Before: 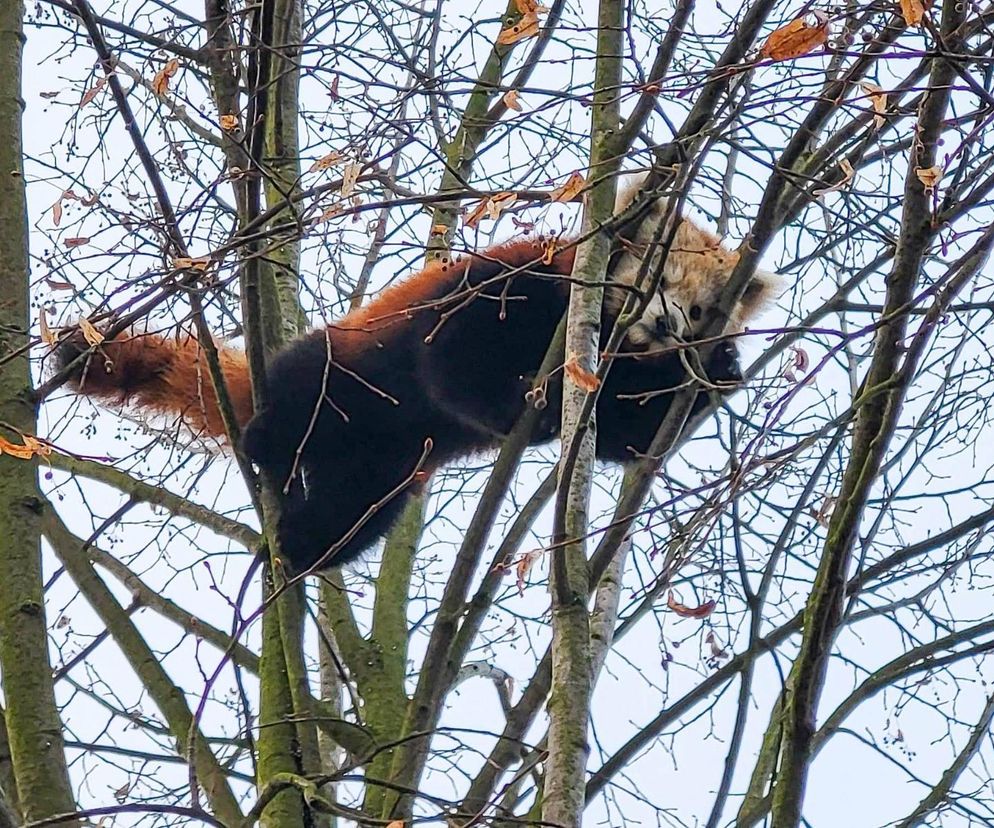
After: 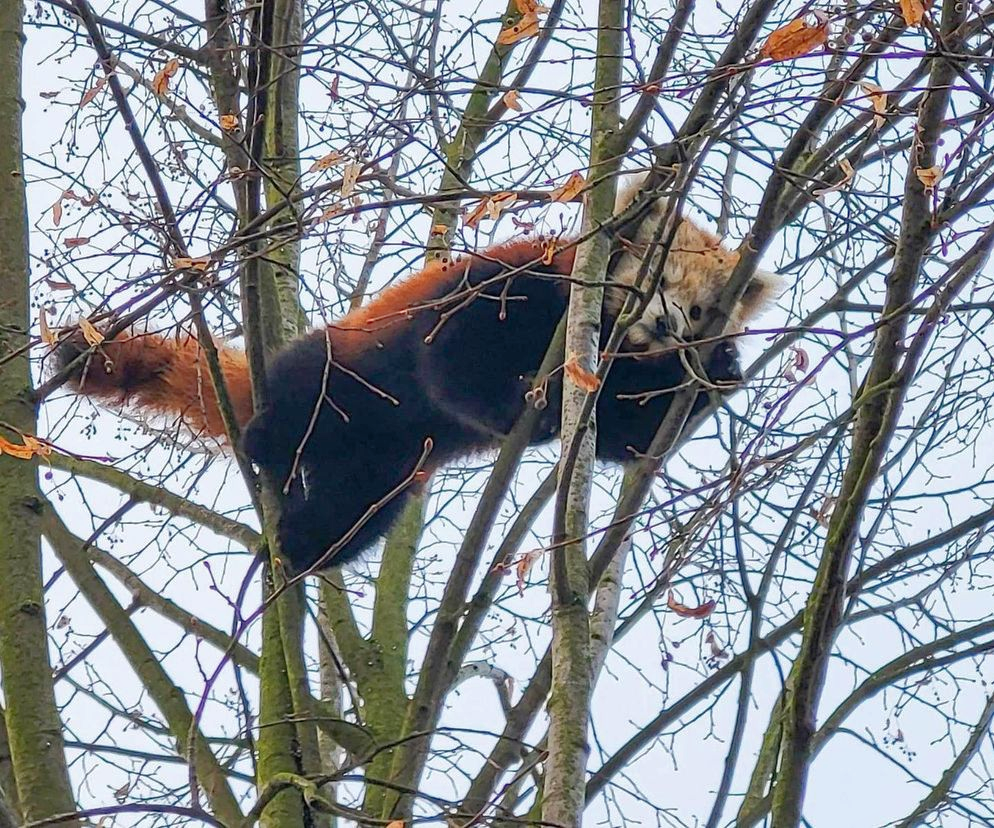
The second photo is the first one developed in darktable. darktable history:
shadows and highlights: on, module defaults
tone curve: curves: ch0 [(0, 0) (0.003, 0.003) (0.011, 0.011) (0.025, 0.026) (0.044, 0.046) (0.069, 0.071) (0.1, 0.103) (0.136, 0.14) (0.177, 0.183) (0.224, 0.231) (0.277, 0.286) (0.335, 0.346) (0.399, 0.412) (0.468, 0.483) (0.543, 0.56) (0.623, 0.643) (0.709, 0.732) (0.801, 0.826) (0.898, 0.917) (1, 1)], preserve colors none
